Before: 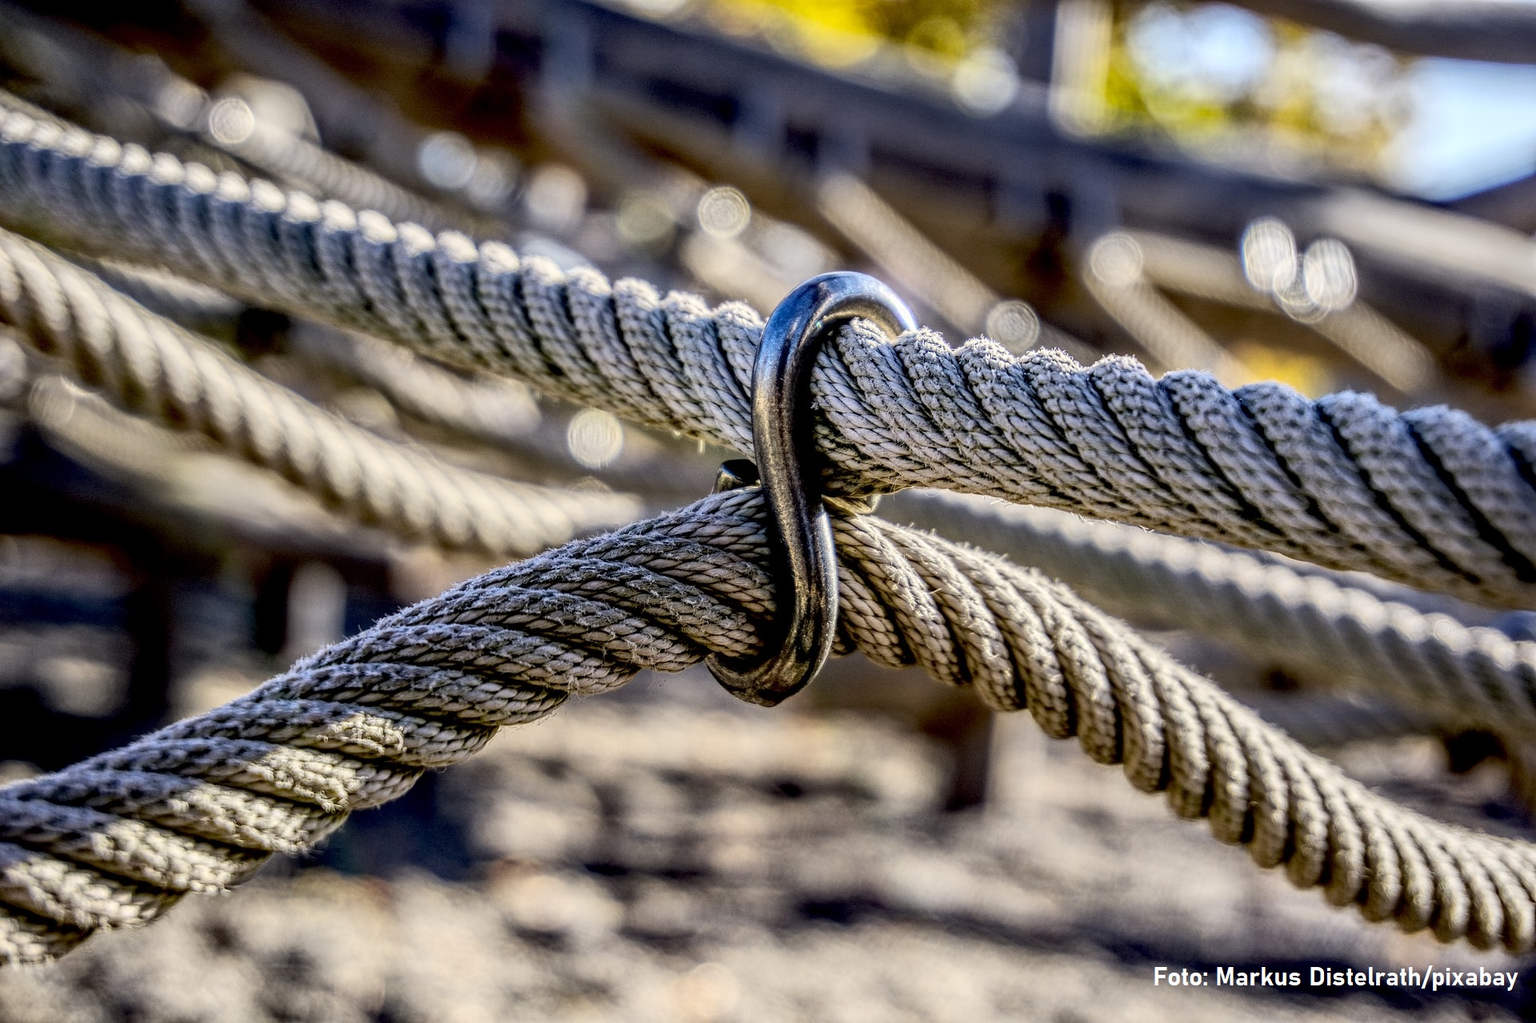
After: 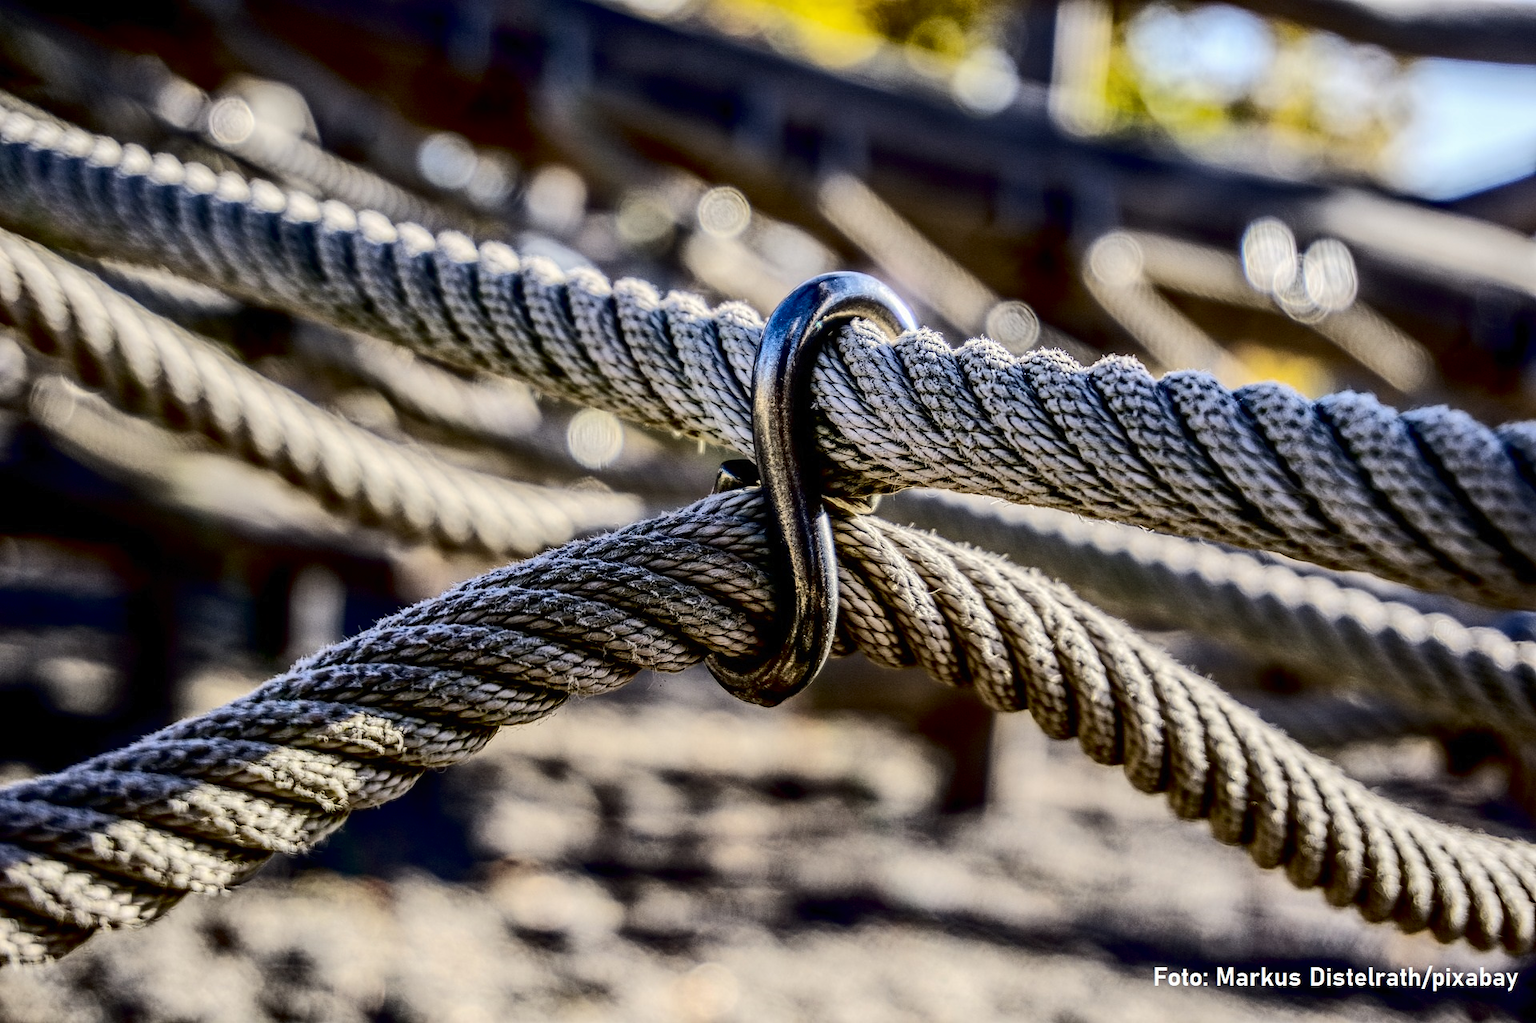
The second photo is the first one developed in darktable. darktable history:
tone curve: curves: ch0 [(0, 0) (0.003, 0.007) (0.011, 0.008) (0.025, 0.007) (0.044, 0.009) (0.069, 0.012) (0.1, 0.02) (0.136, 0.035) (0.177, 0.06) (0.224, 0.104) (0.277, 0.16) (0.335, 0.228) (0.399, 0.308) (0.468, 0.418) (0.543, 0.525) (0.623, 0.635) (0.709, 0.723) (0.801, 0.802) (0.898, 0.889) (1, 1)], color space Lab, independent channels, preserve colors none
